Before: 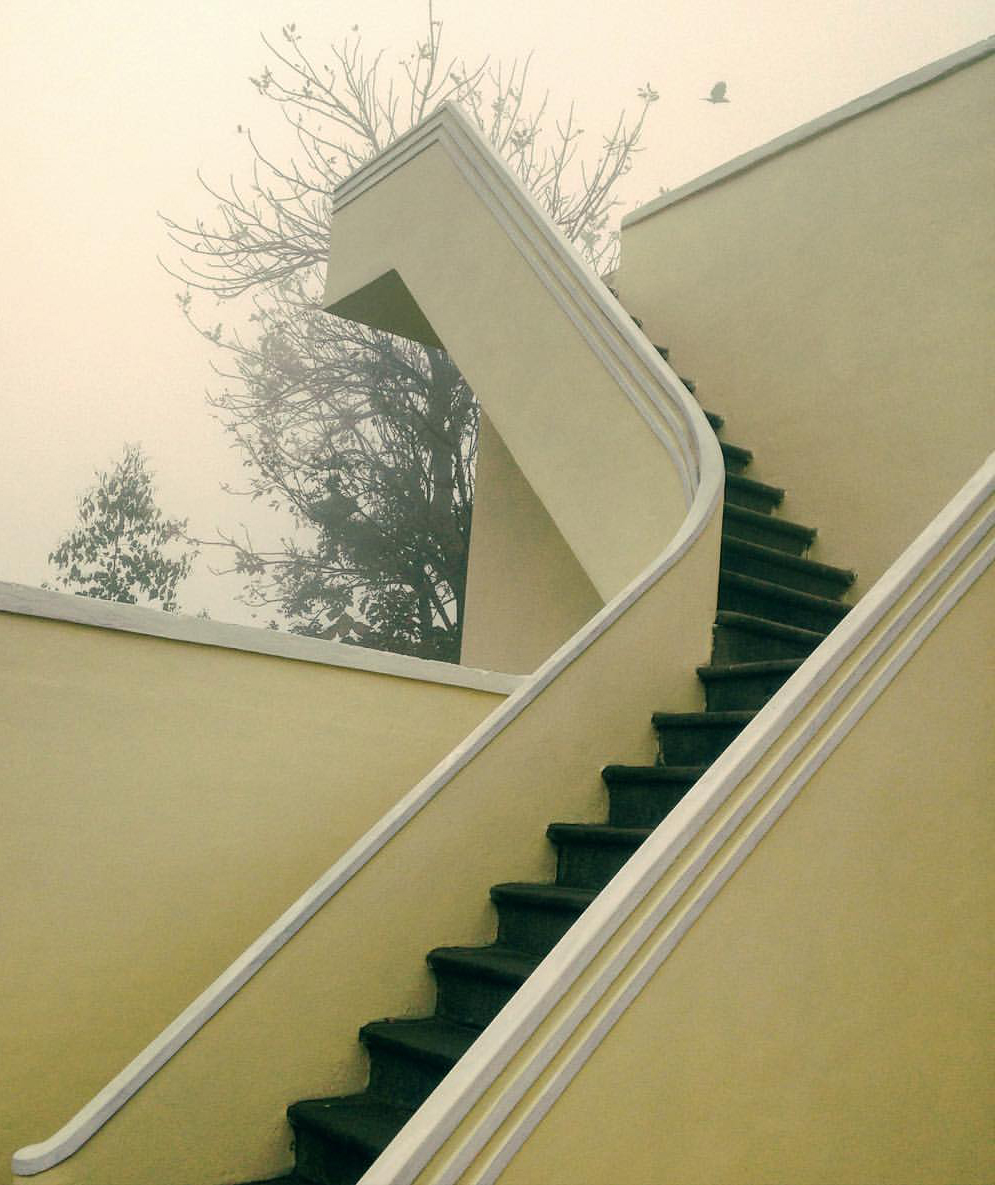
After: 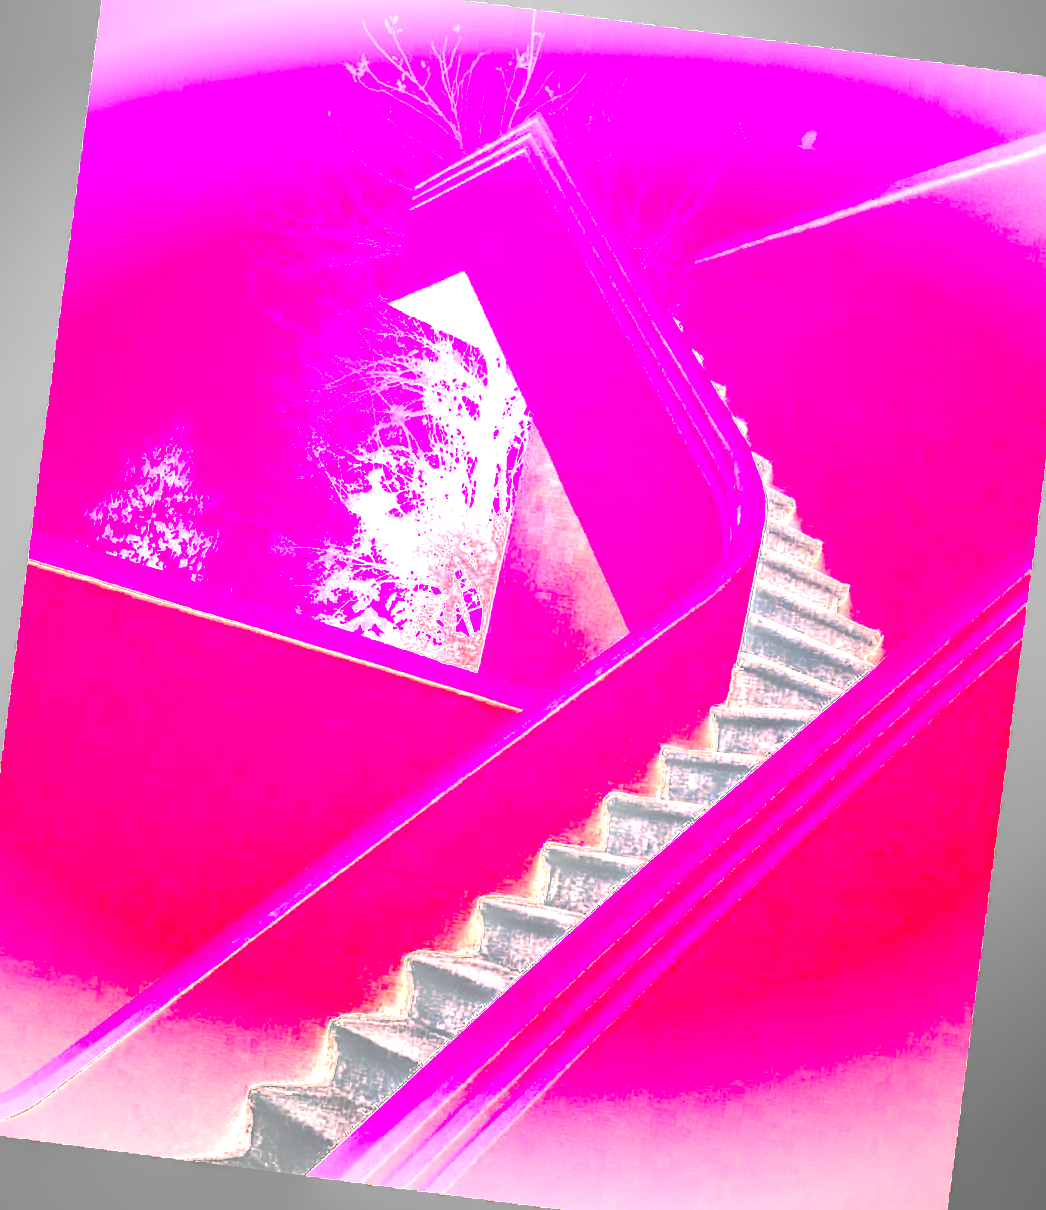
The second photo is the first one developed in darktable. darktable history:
local contrast: highlights 0%, shadows 0%, detail 300%, midtone range 0.3
white balance: red 4.26, blue 1.802
crop and rotate: angle -2.38°
tone equalizer: -8 EV -1.08 EV, -7 EV -1.01 EV, -6 EV -0.867 EV, -5 EV -0.578 EV, -3 EV 0.578 EV, -2 EV 0.867 EV, -1 EV 1.01 EV, +0 EV 1.08 EV, edges refinement/feathering 500, mask exposure compensation -1.57 EV, preserve details no
rotate and perspective: rotation 5.12°, automatic cropping off
exposure: black level correction 0.009, exposure 0.014 EV, compensate highlight preservation false
vignetting: fall-off start 100%, brightness -0.282, width/height ratio 1.31
